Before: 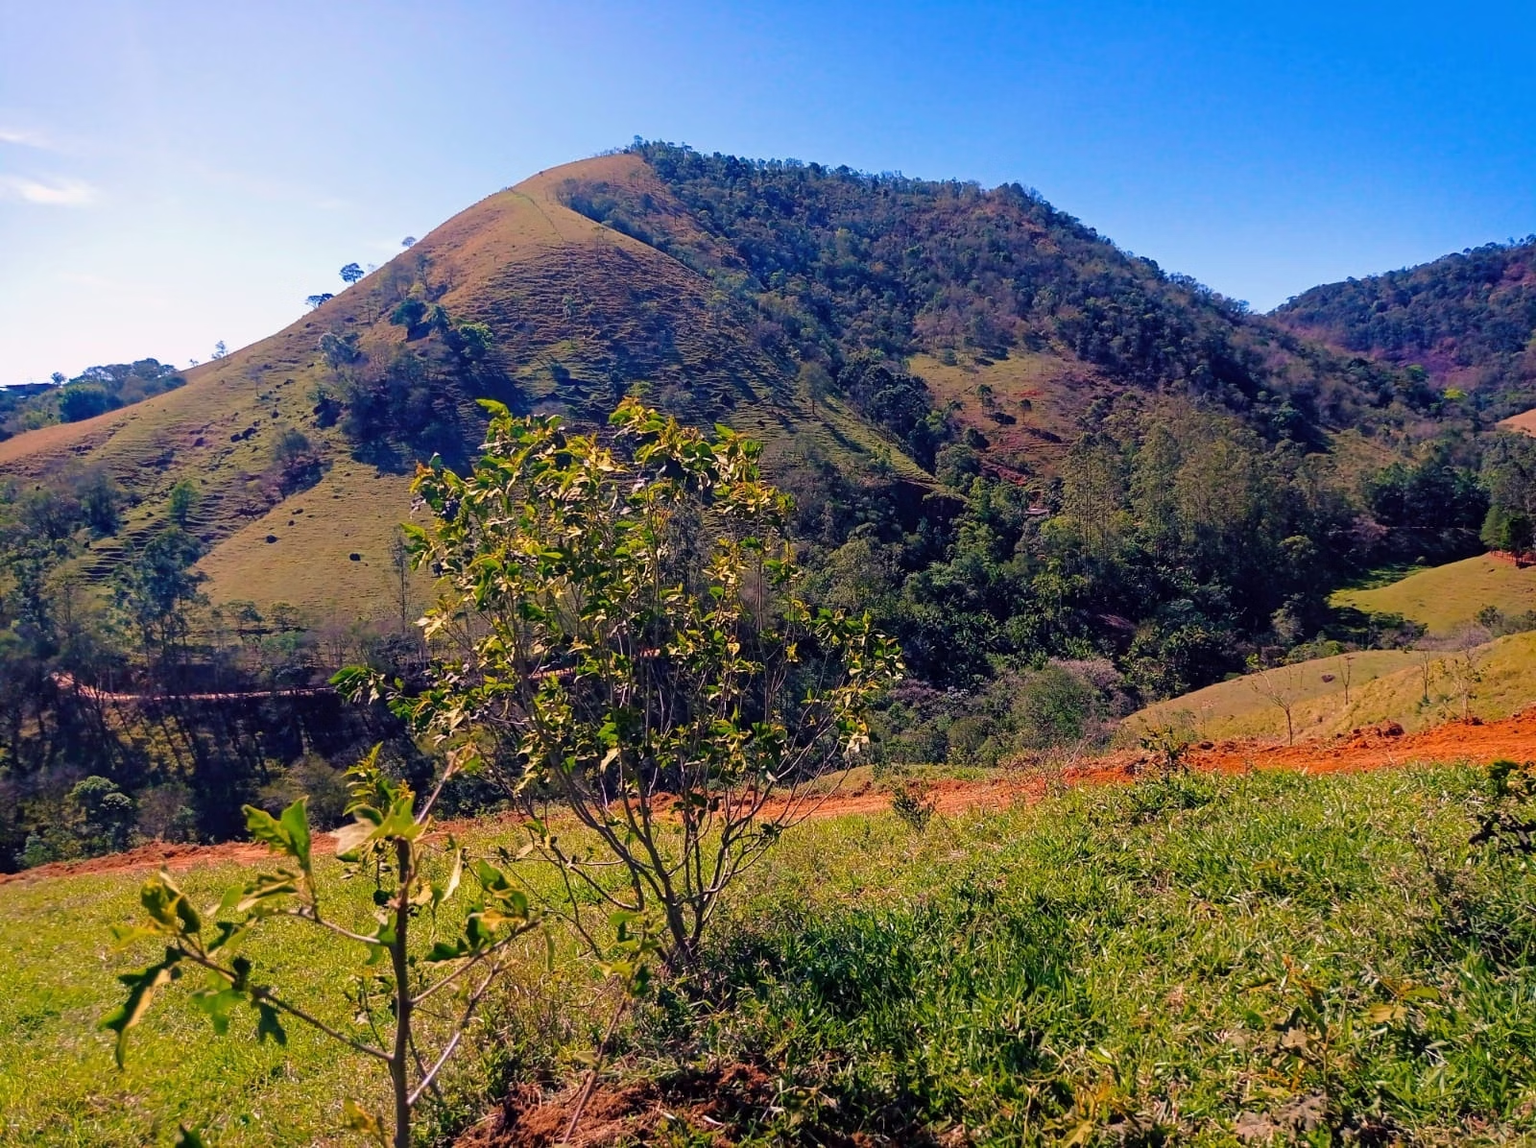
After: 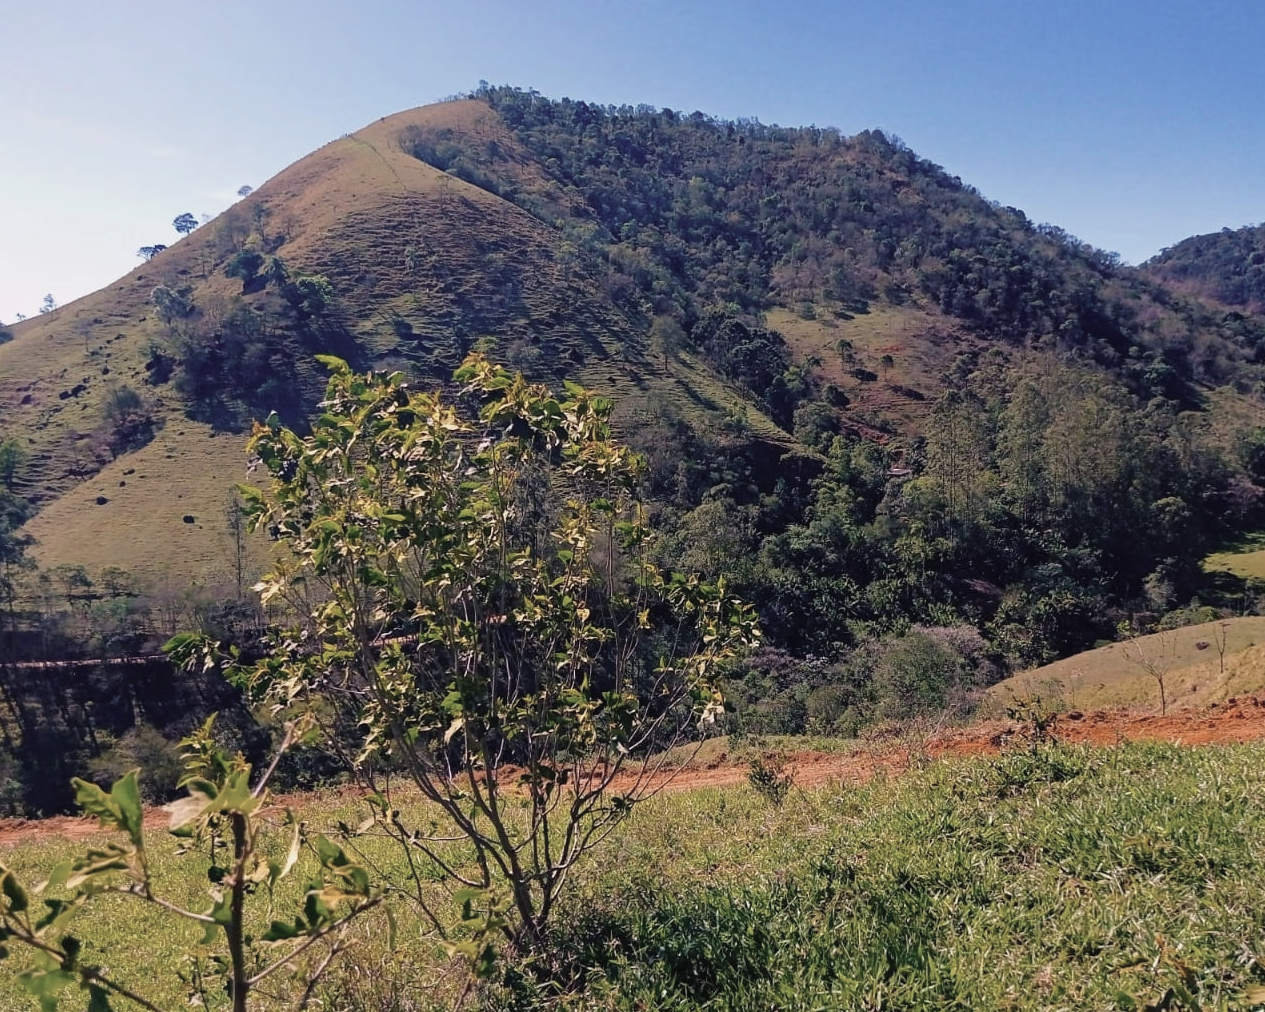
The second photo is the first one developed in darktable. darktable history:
crop: left 11.33%, top 5.119%, right 9.552%, bottom 10.228%
contrast brightness saturation: contrast -0.044, saturation -0.398
